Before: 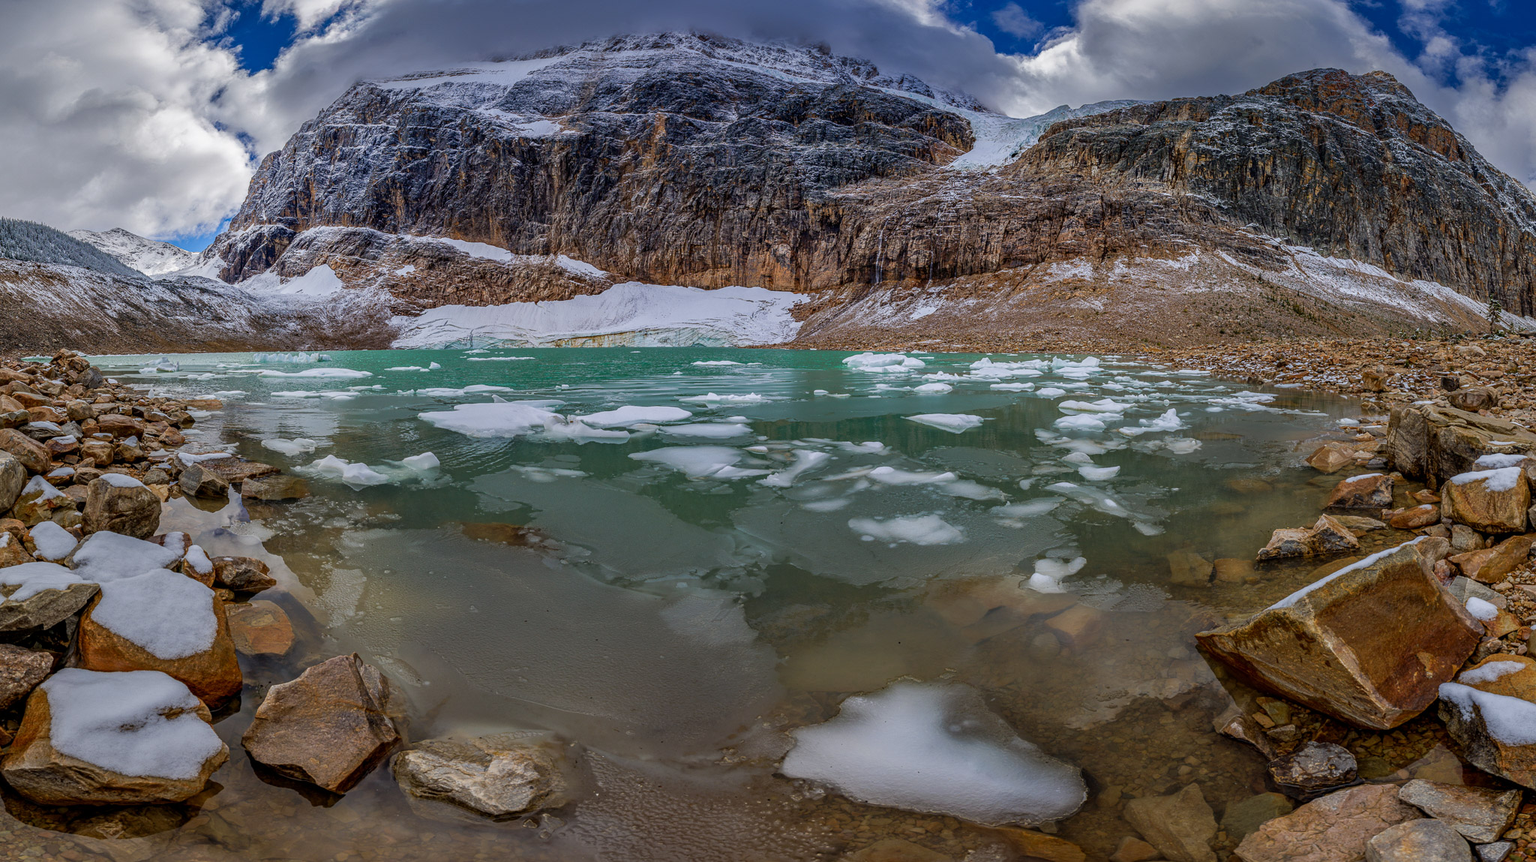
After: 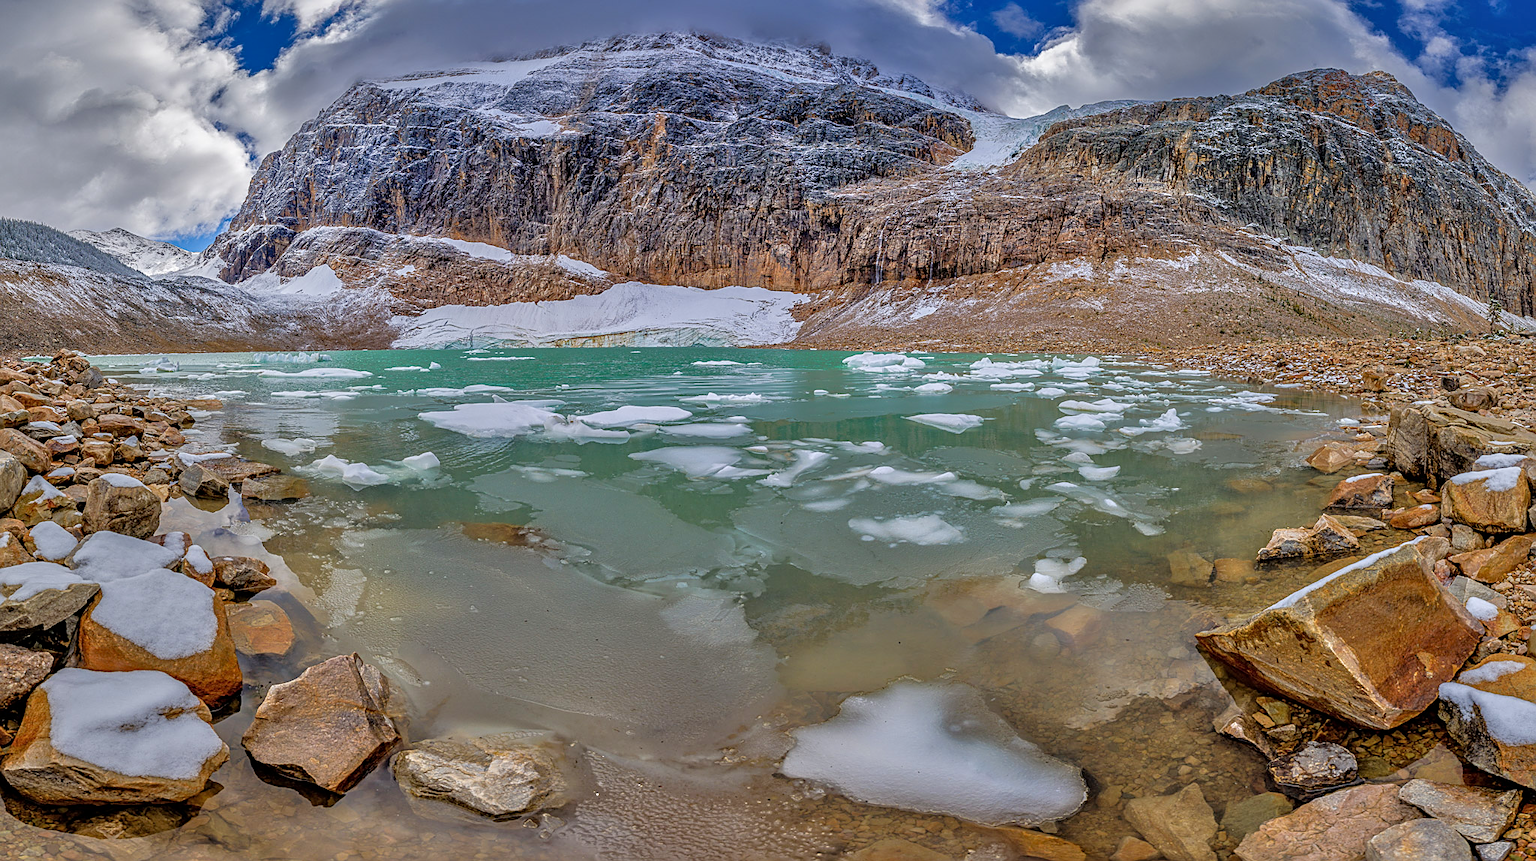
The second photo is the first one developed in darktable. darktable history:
tone equalizer: -7 EV 0.149 EV, -6 EV 0.64 EV, -5 EV 1.15 EV, -4 EV 1.36 EV, -3 EV 1.14 EV, -2 EV 0.6 EV, -1 EV 0.15 EV
shadows and highlights: soften with gaussian
sharpen: on, module defaults
